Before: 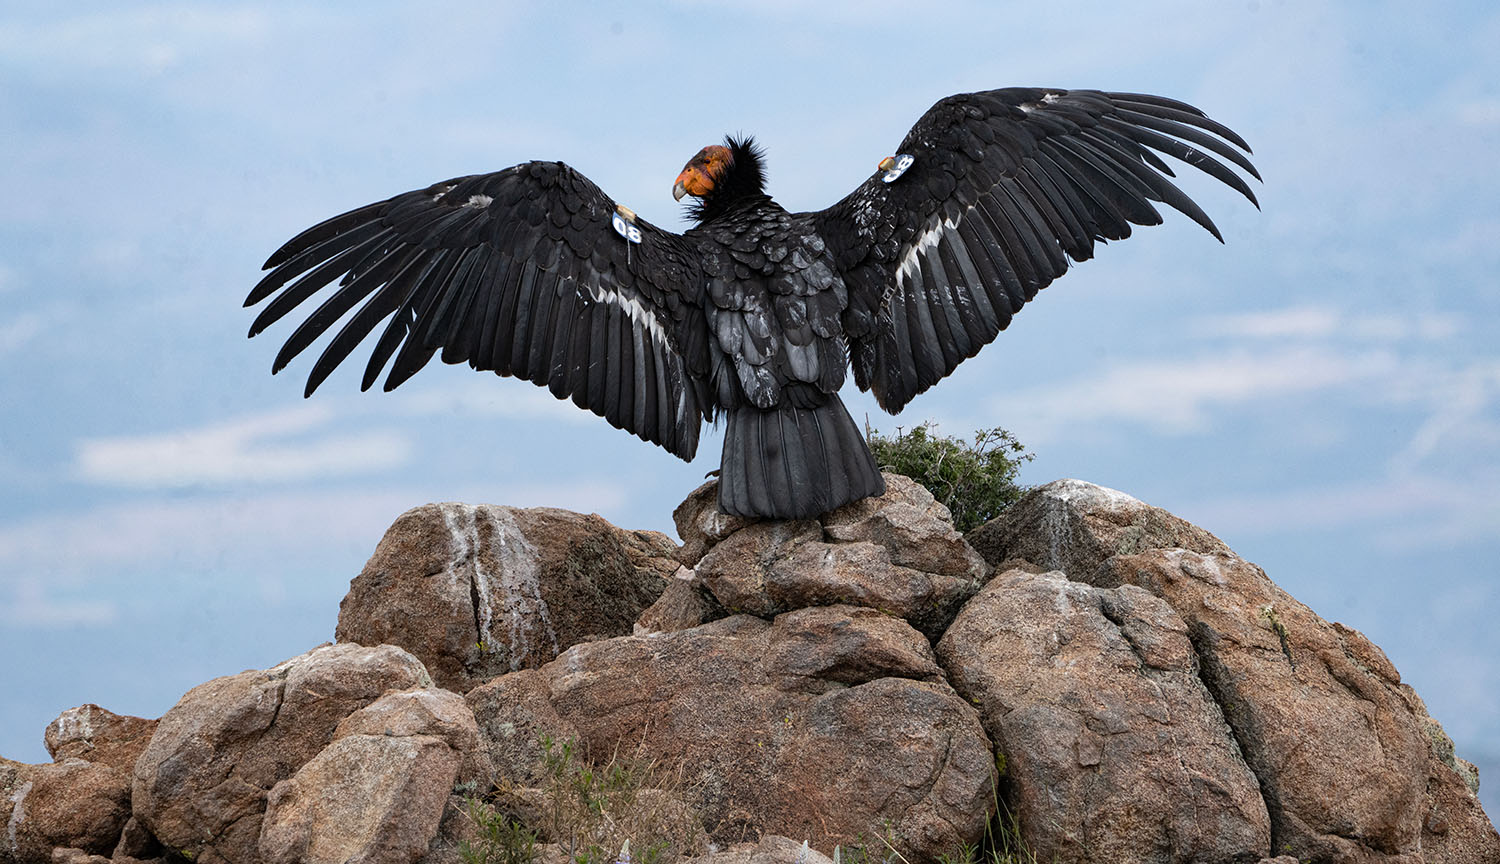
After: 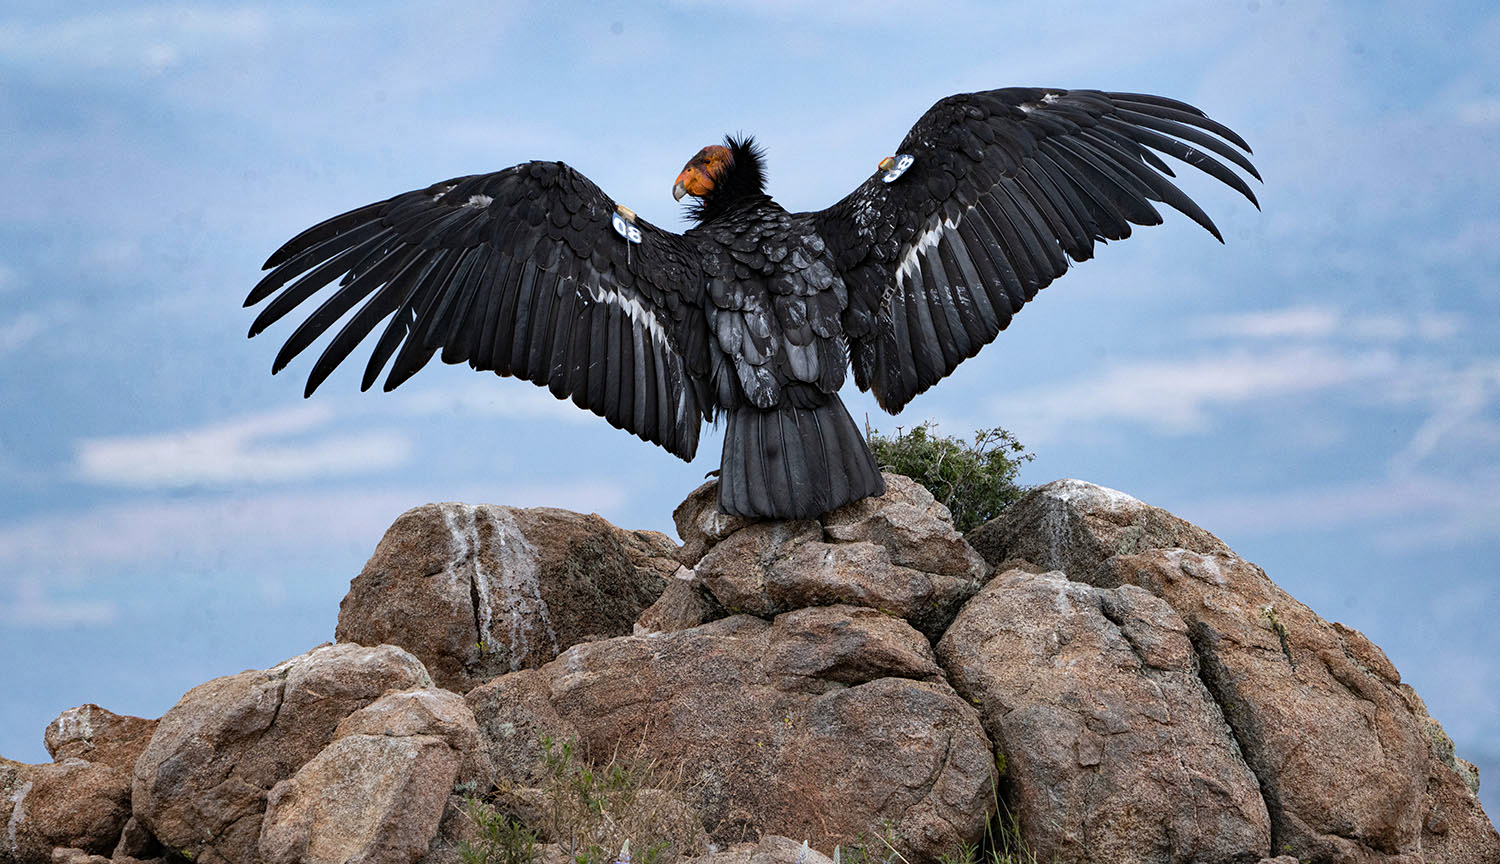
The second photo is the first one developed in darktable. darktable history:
haze removal: compatibility mode true, adaptive false
white balance: red 0.98, blue 1.034
shadows and highlights: radius 133.83, soften with gaussian
